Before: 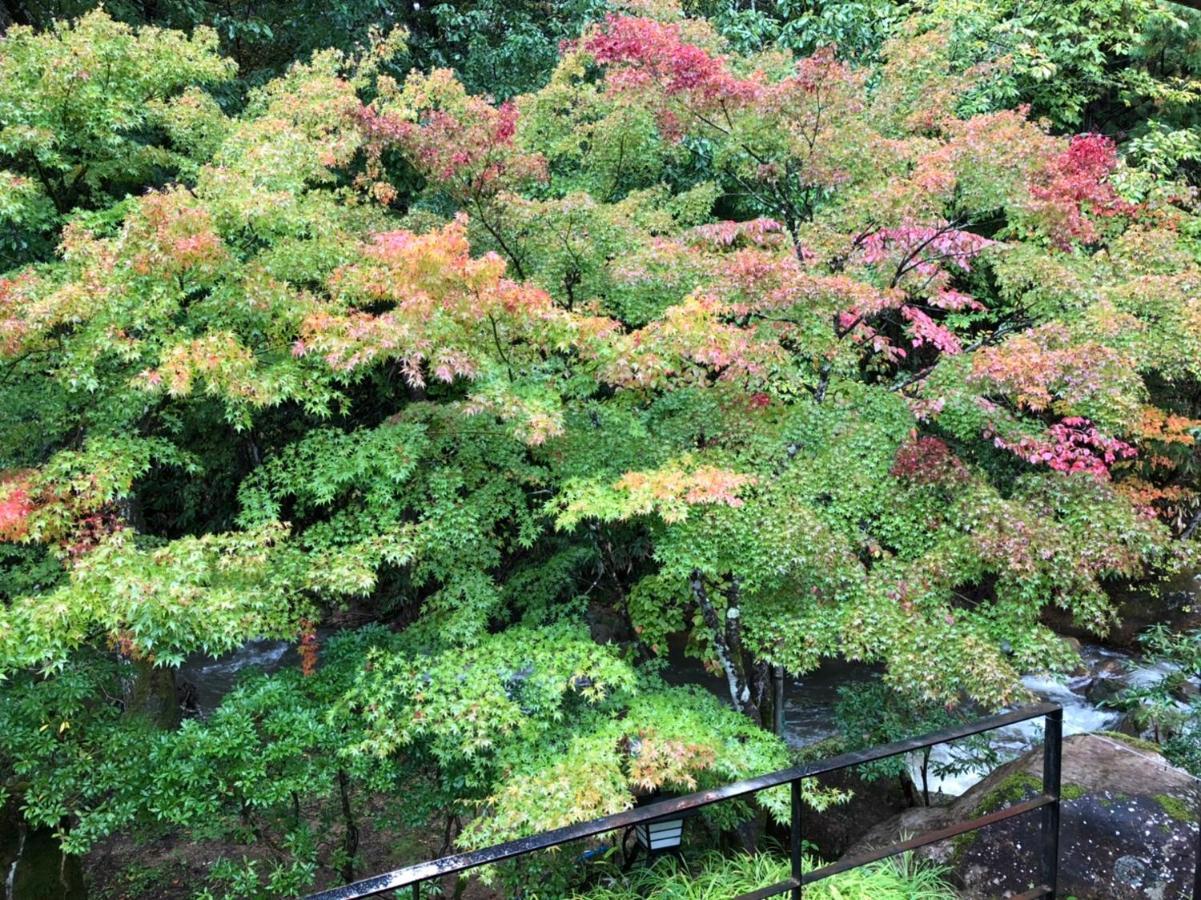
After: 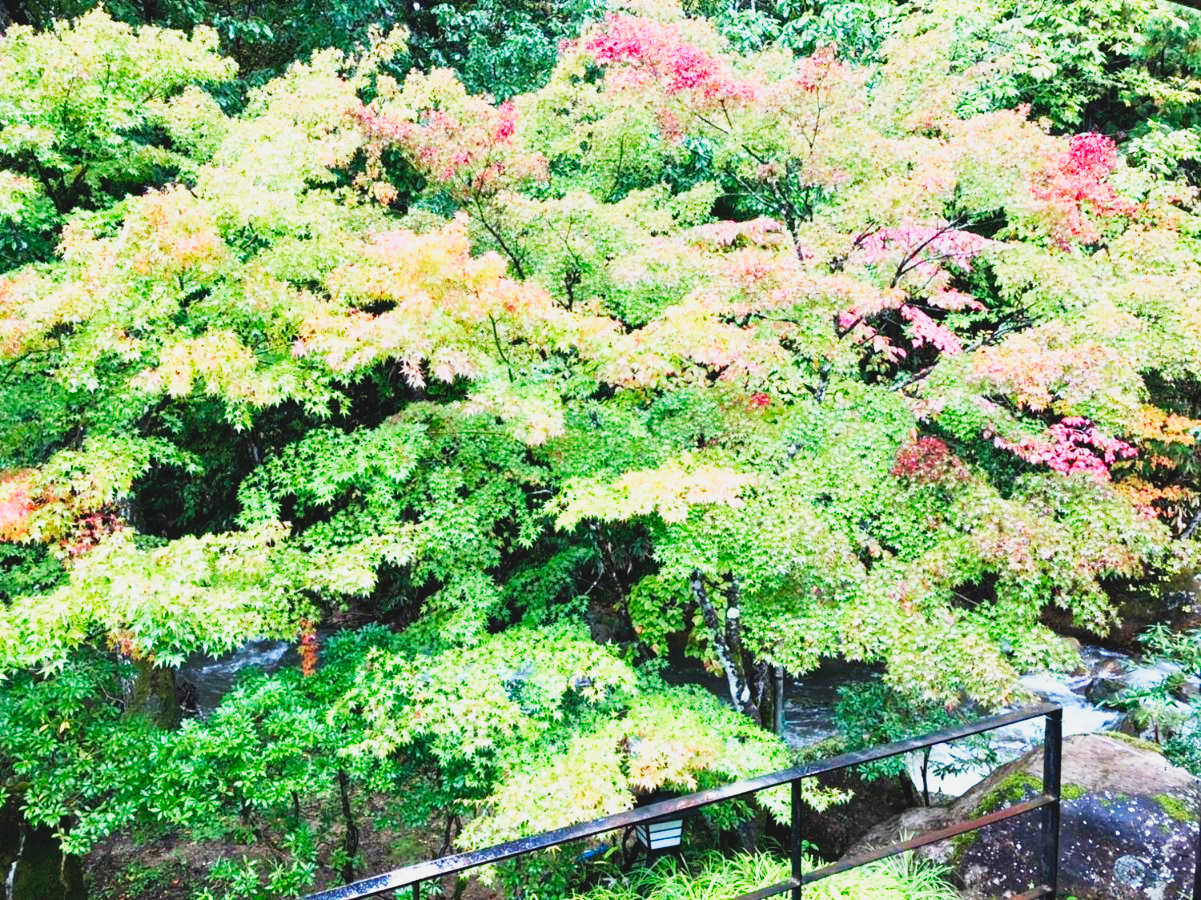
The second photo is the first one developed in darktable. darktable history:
contrast brightness saturation: contrast -0.1, brightness 0.05, saturation 0.08
base curve: curves: ch0 [(0, 0) (0.007, 0.004) (0.027, 0.03) (0.046, 0.07) (0.207, 0.54) (0.442, 0.872) (0.673, 0.972) (1, 1)], preserve colors none
